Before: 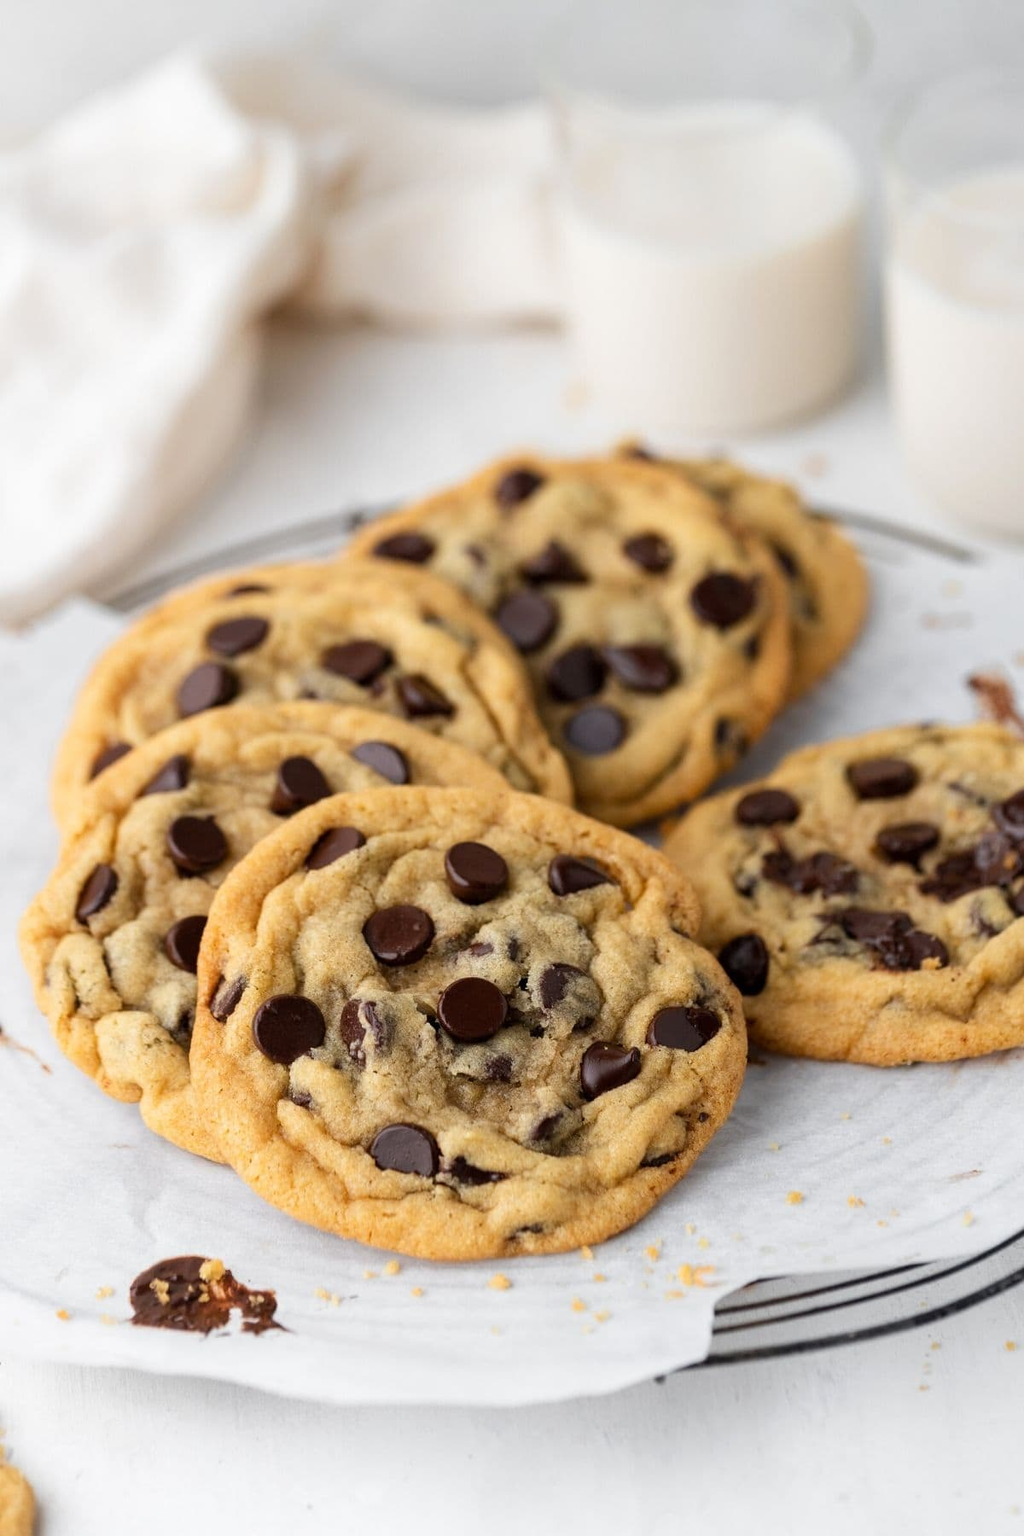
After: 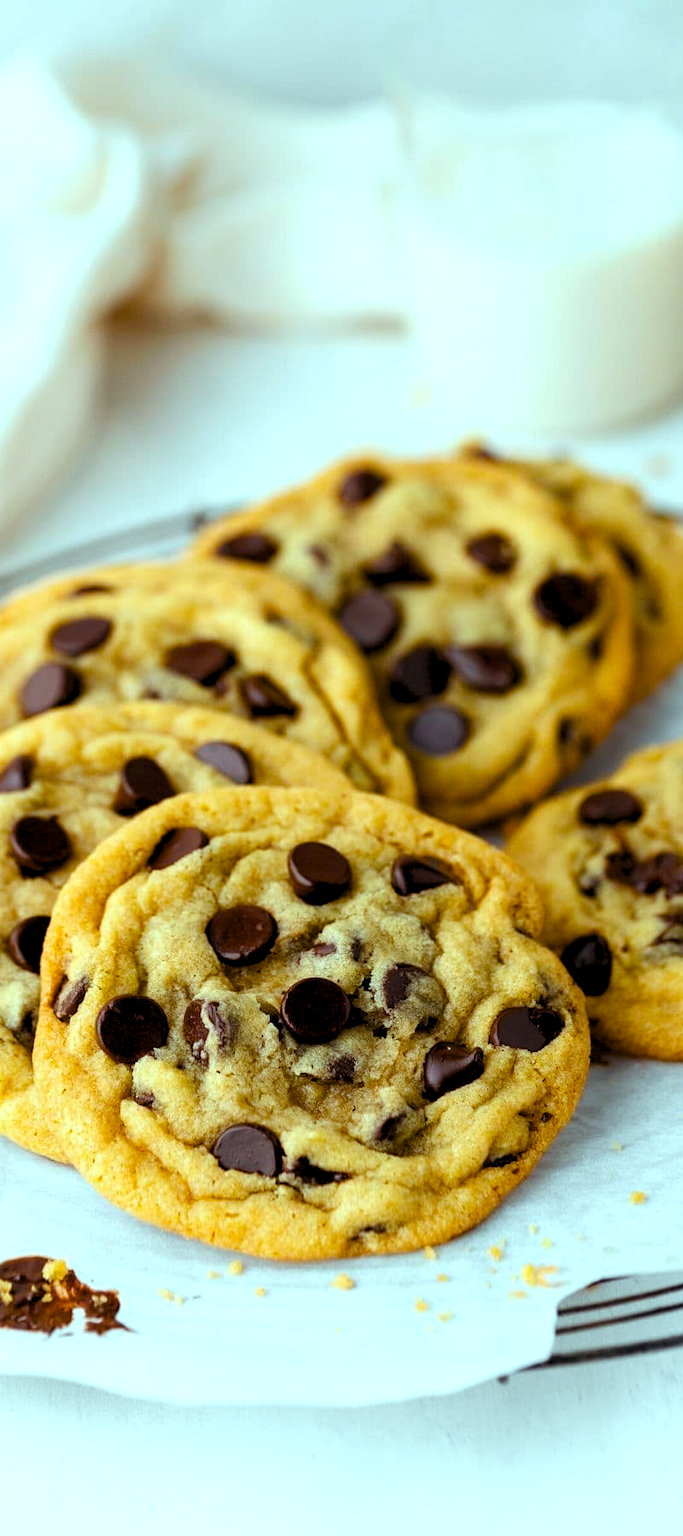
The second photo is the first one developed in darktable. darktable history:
levels: levels [0.062, 0.494, 0.925]
crop: left 15.394%, right 17.797%
color balance rgb: highlights gain › chroma 4.01%, highlights gain › hue 202.72°, linear chroma grading › global chroma 18.977%, perceptual saturation grading › global saturation 21.222%, perceptual saturation grading › highlights -19.767%, perceptual saturation grading › shadows 29.904%
